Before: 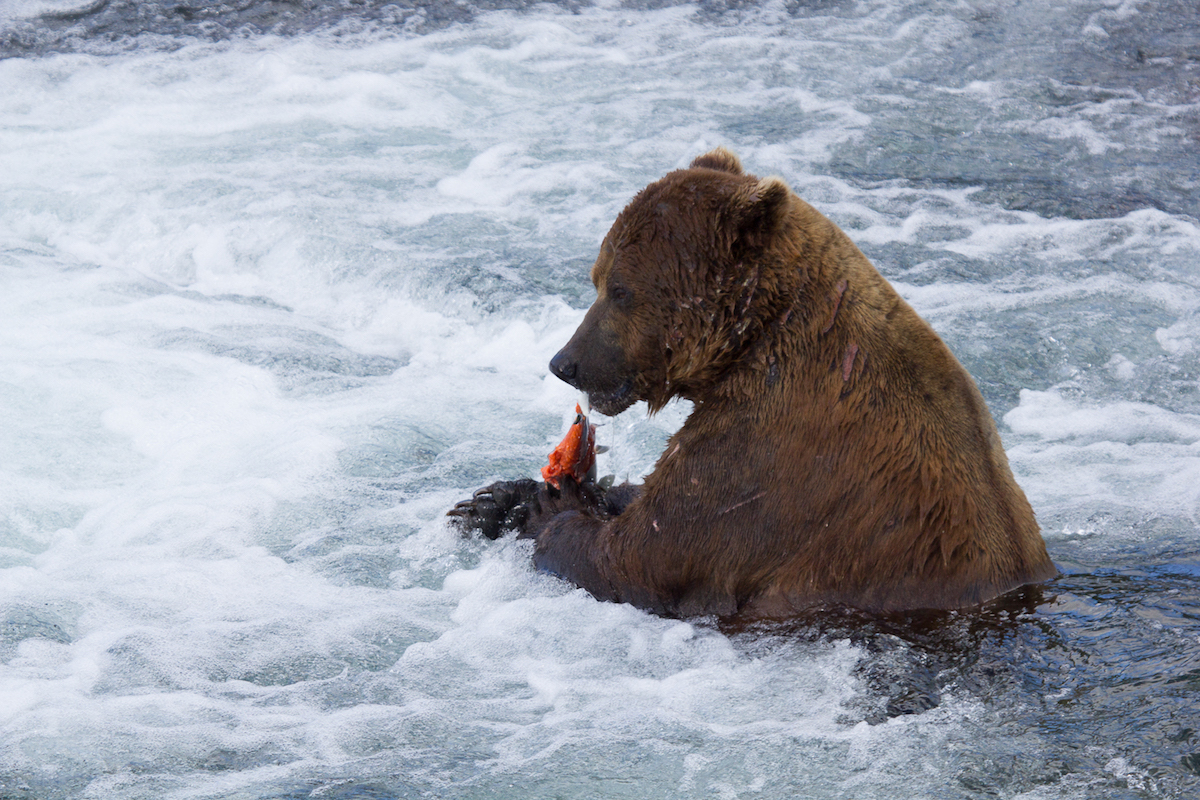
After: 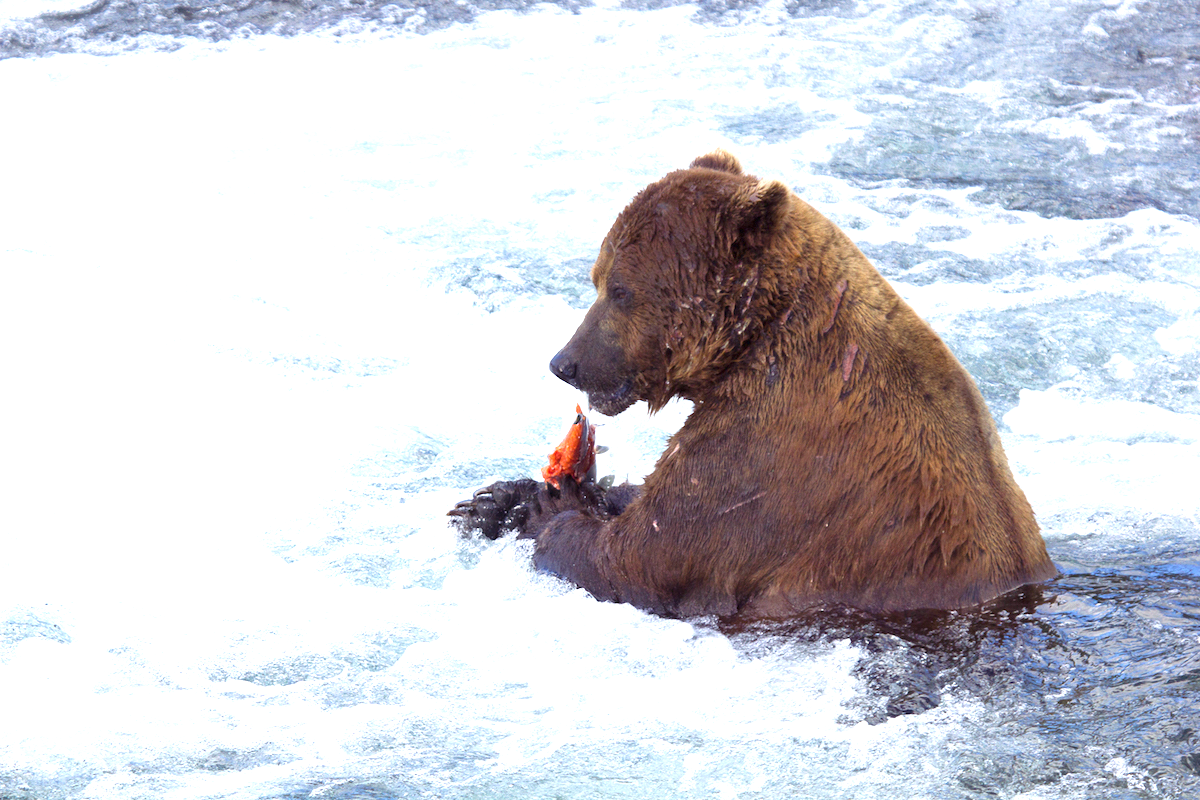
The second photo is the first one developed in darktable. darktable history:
exposure: black level correction 0, exposure 1.2 EV, compensate exposure bias true, compensate highlight preservation false
color balance rgb: shadows lift › luminance 0.284%, shadows lift › chroma 6.939%, shadows lift › hue 298.18°, perceptual saturation grading › global saturation 0.321%, global vibrance 10.051%
